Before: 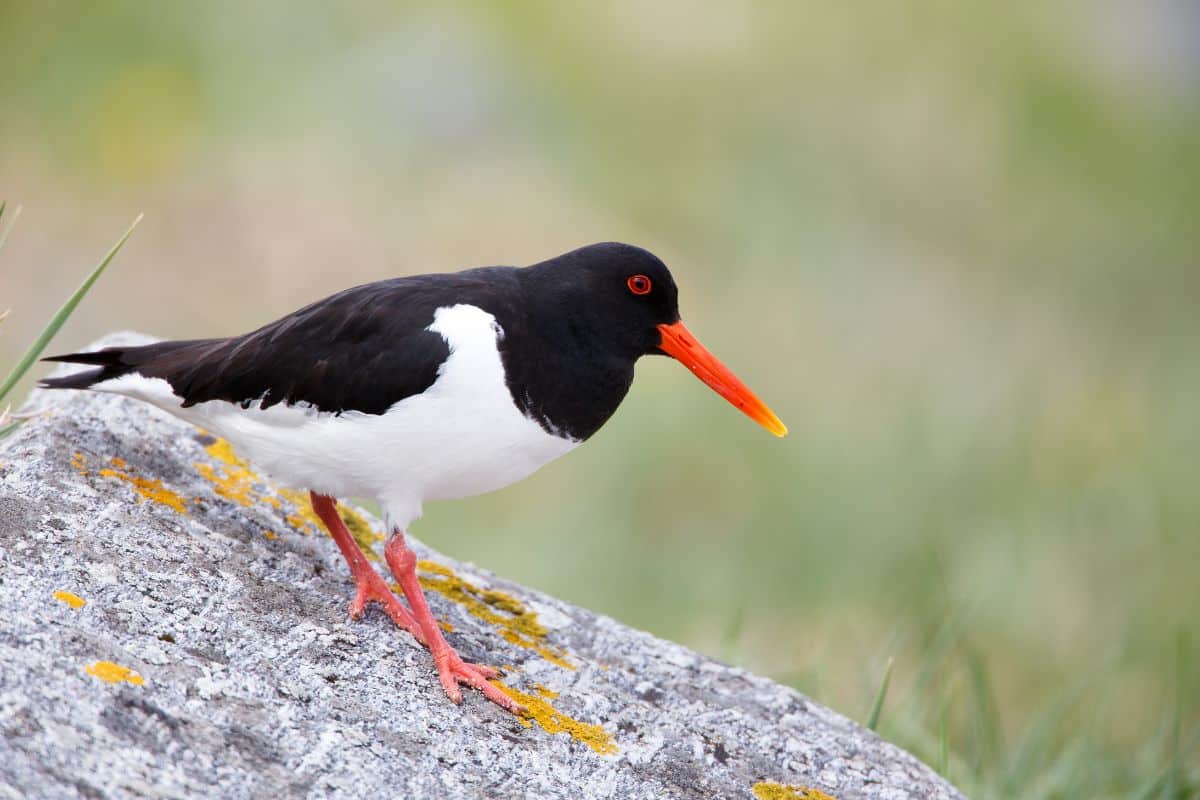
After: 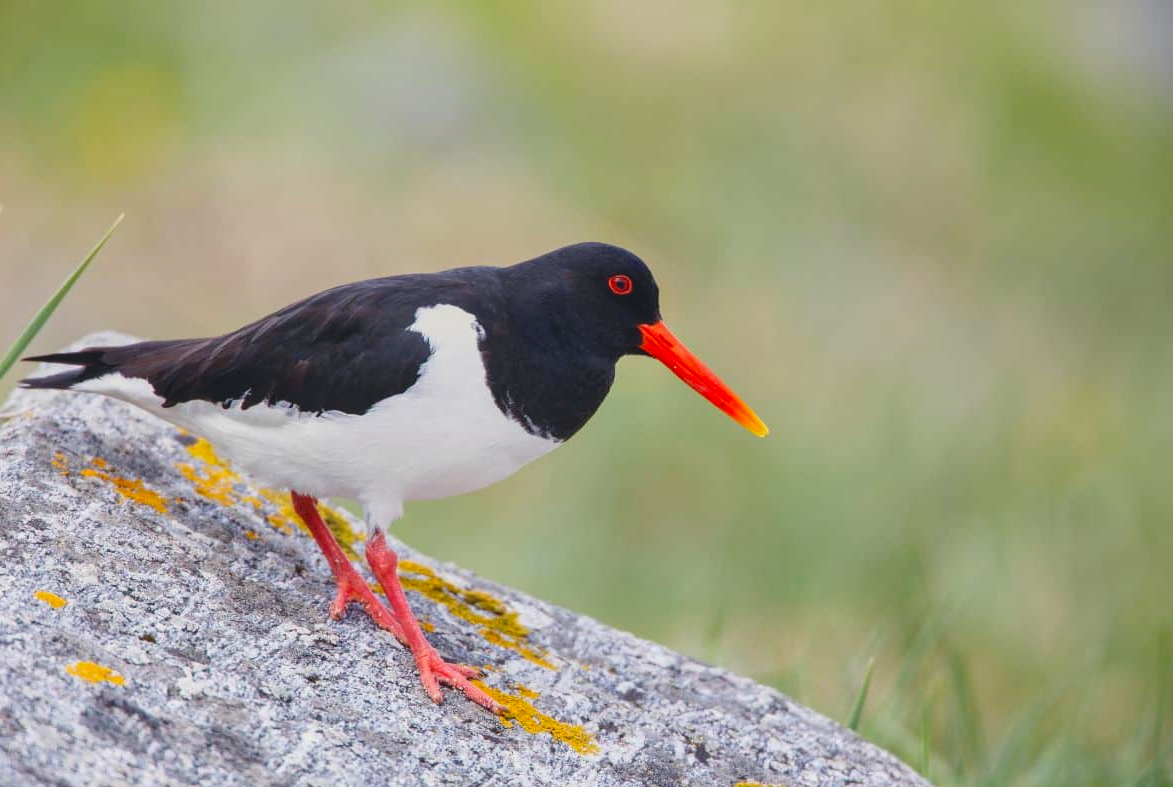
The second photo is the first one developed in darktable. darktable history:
crop and rotate: left 1.636%, right 0.612%, bottom 1.545%
shadows and highlights: shadows -9.96, white point adjustment 1.48, highlights 11.92, highlights color adjustment 72.64%
contrast brightness saturation: contrast -0.2, saturation 0.188
local contrast: on, module defaults
color correction: highlights a* 0.218, highlights b* 2.73, shadows a* -1.07, shadows b* -4.72
